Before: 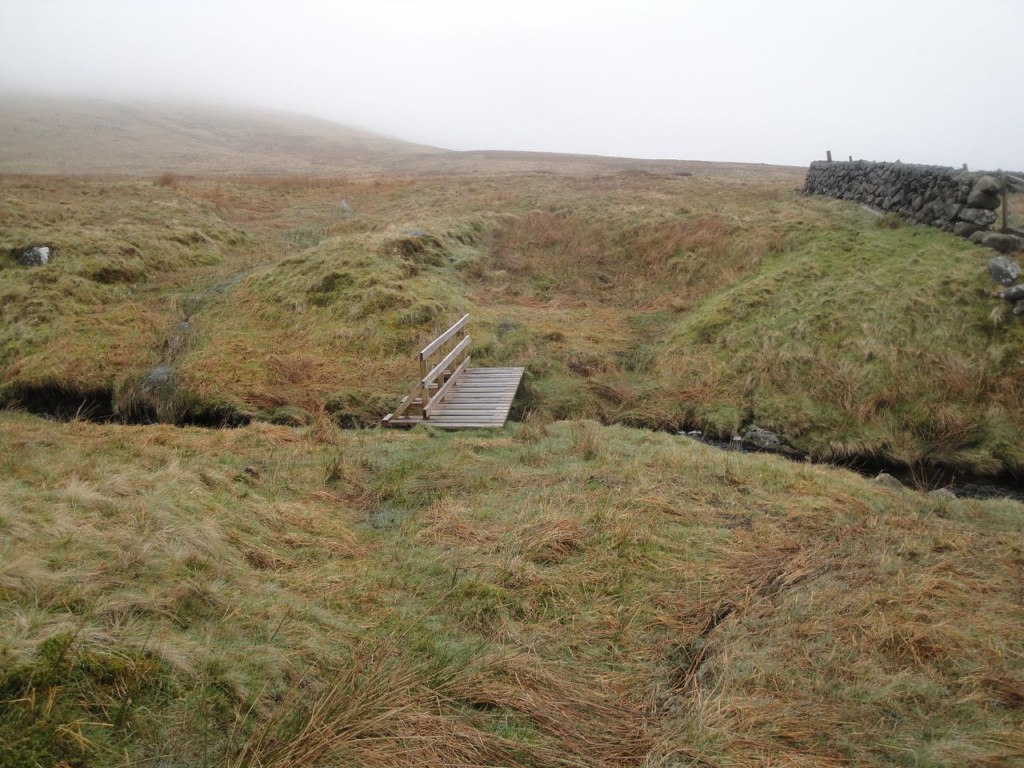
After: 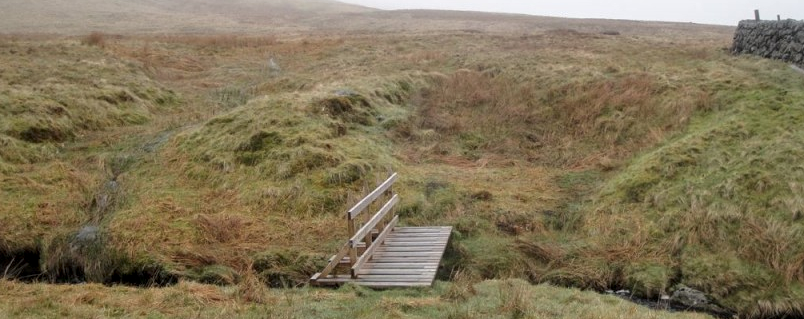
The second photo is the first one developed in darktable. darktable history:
local contrast: on, module defaults
crop: left 7.036%, top 18.398%, right 14.379%, bottom 40.043%
